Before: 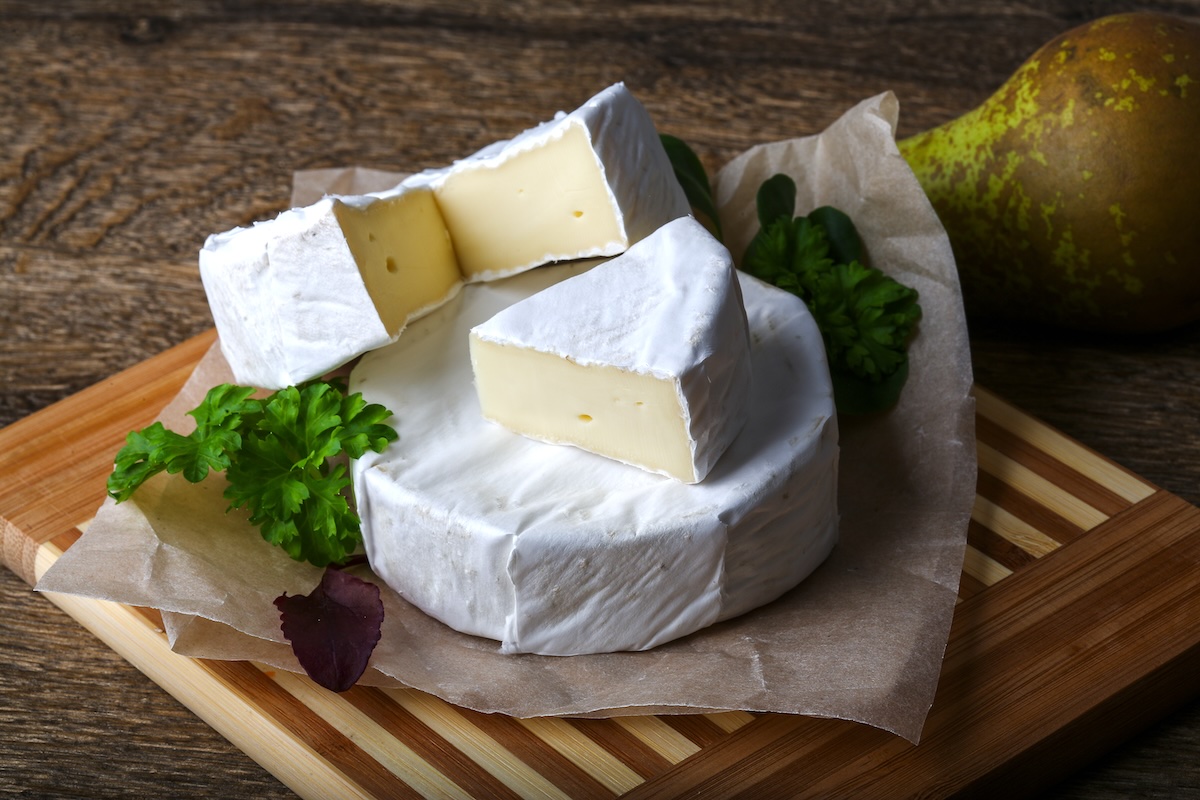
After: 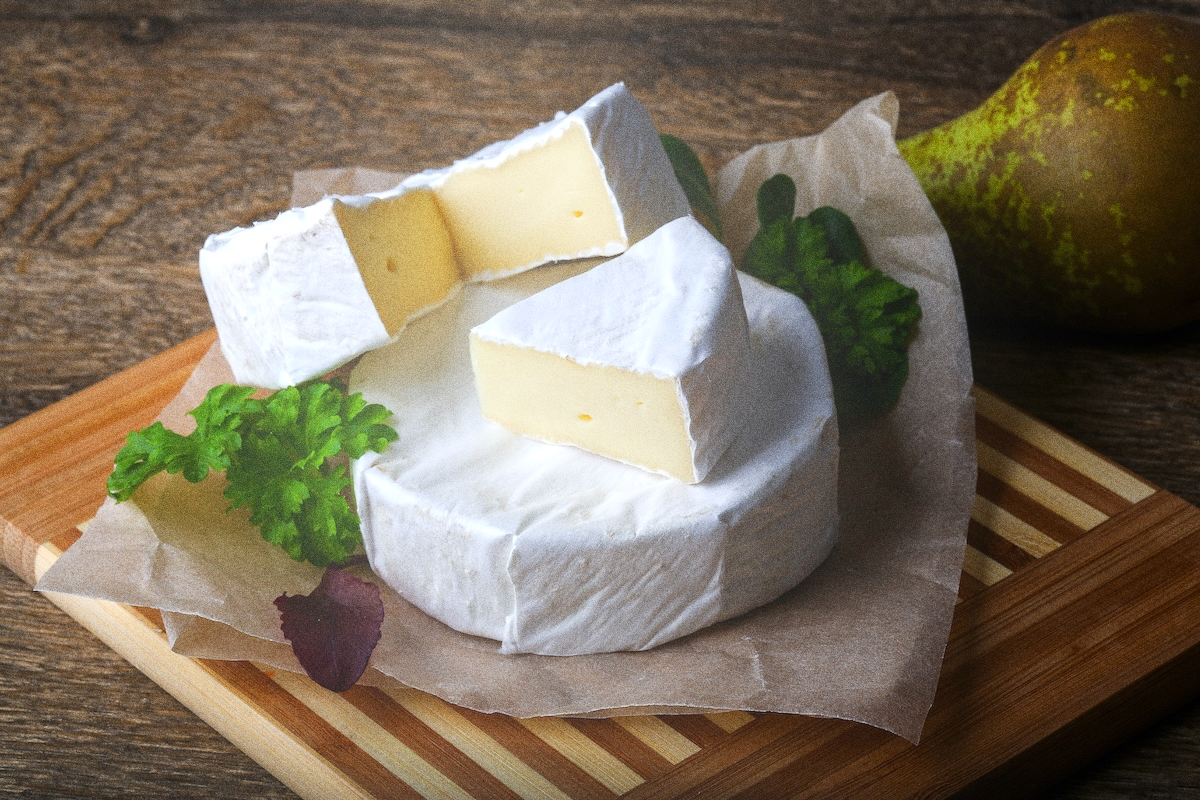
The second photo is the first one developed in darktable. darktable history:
bloom: size 40%
grain: coarseness 0.09 ISO, strength 40%
